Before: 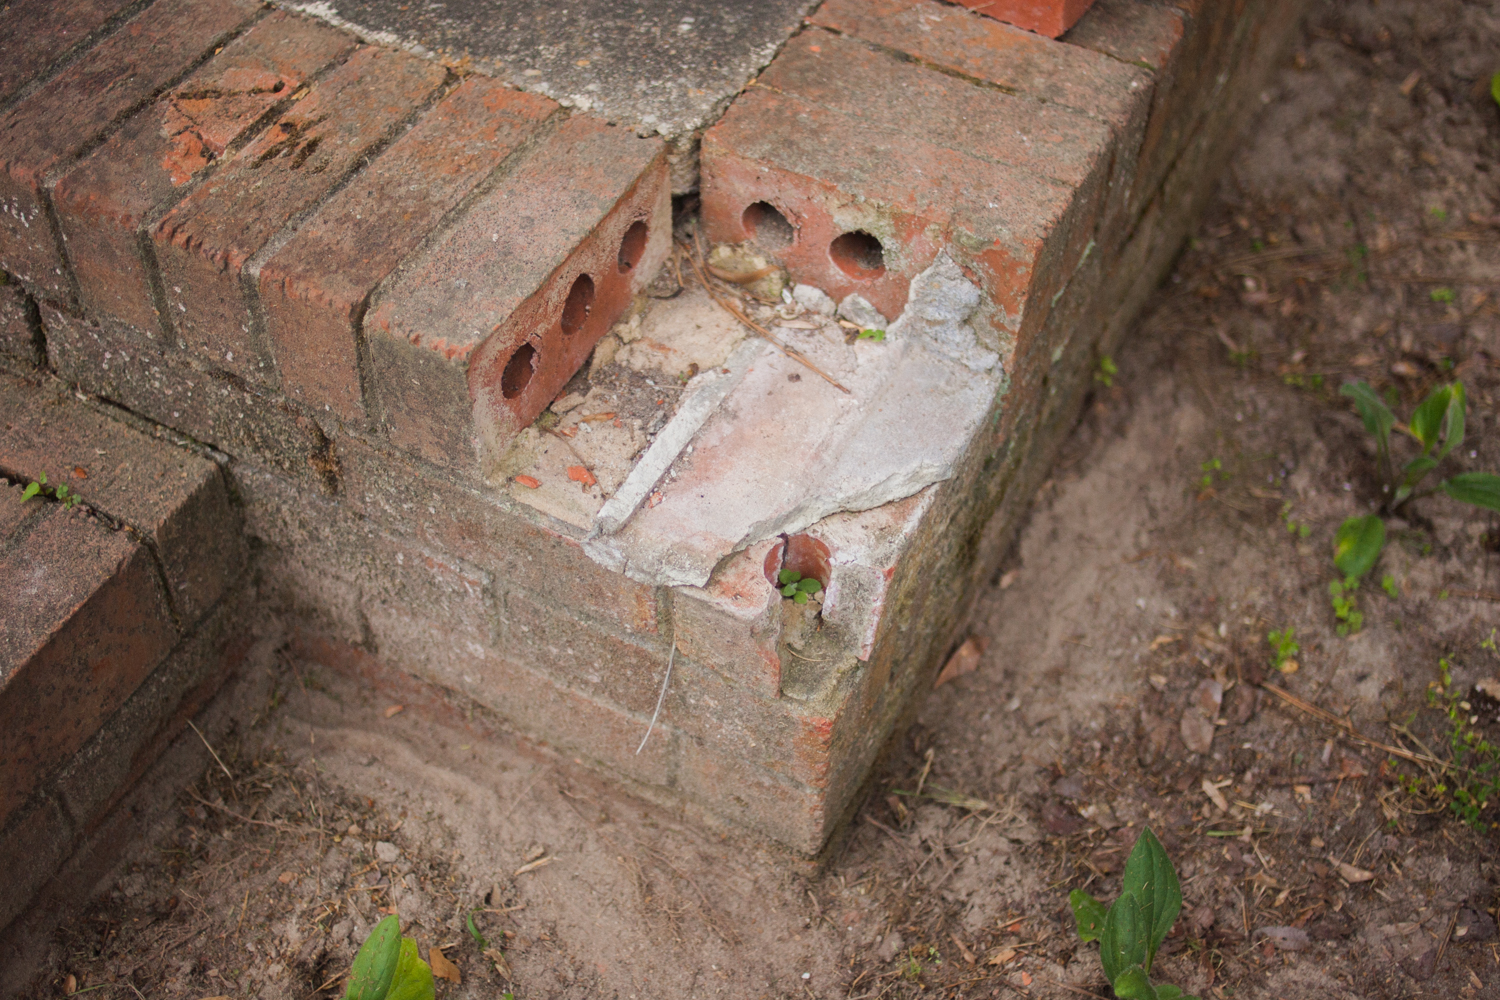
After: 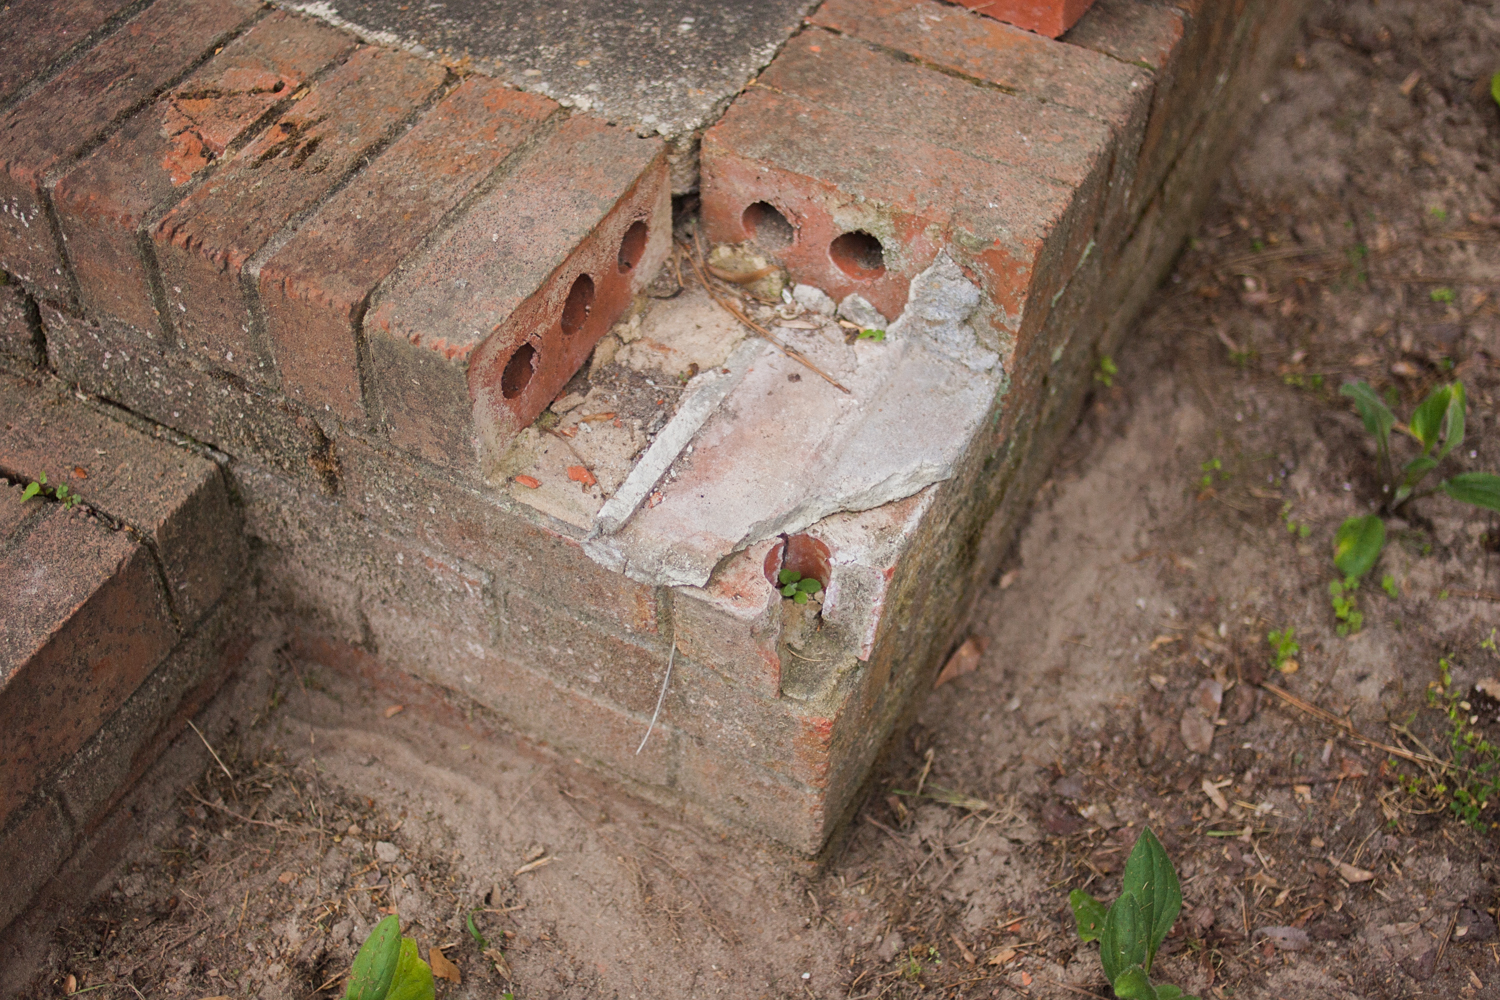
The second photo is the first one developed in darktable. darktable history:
sharpen: amount 0.2
shadows and highlights: low approximation 0.01, soften with gaussian
